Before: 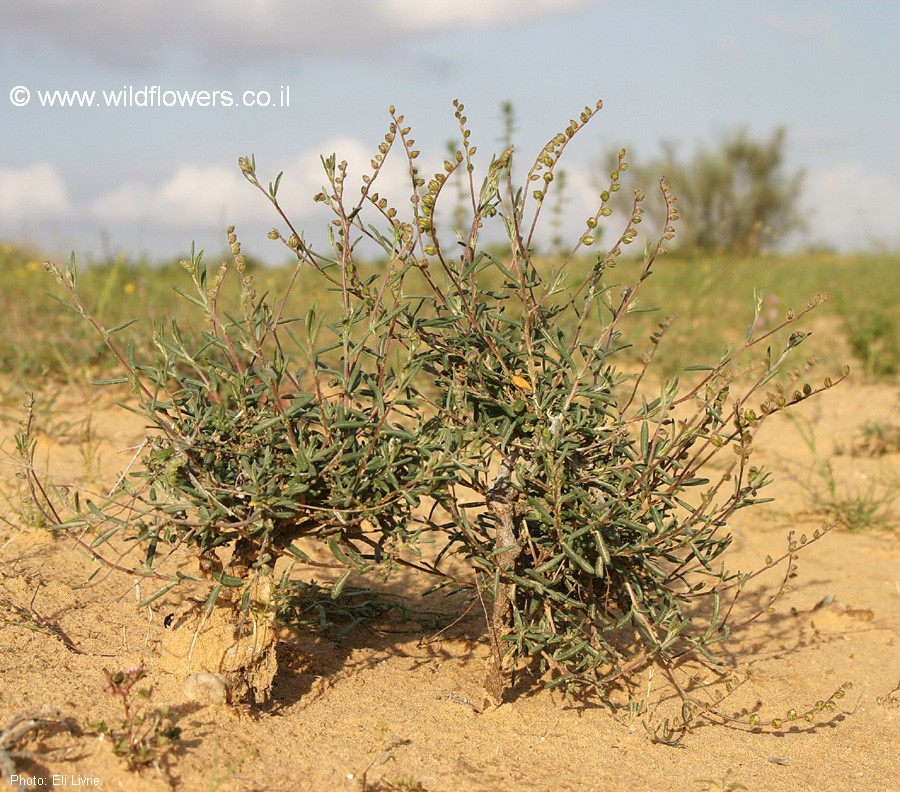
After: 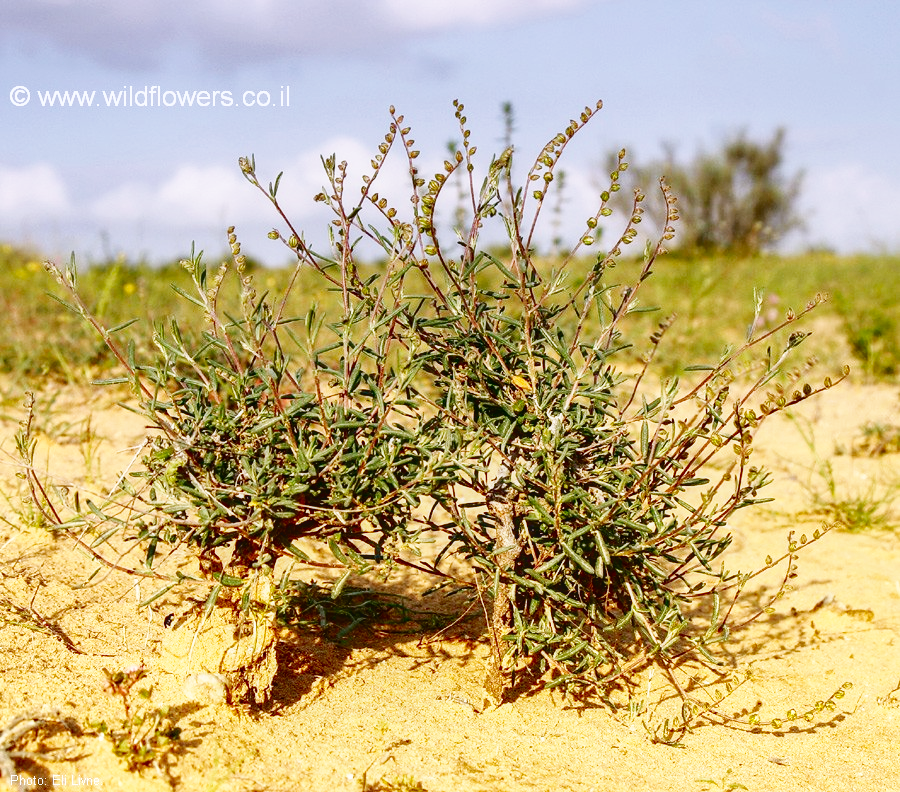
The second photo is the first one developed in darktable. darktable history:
graduated density: hue 238.83°, saturation 50%
base curve: curves: ch0 [(0, 0) (0.007, 0.004) (0.027, 0.03) (0.046, 0.07) (0.207, 0.54) (0.442, 0.872) (0.673, 0.972) (1, 1)], preserve colors none
contrast brightness saturation: contrast 0.19, brightness -0.24, saturation 0.11
local contrast: detail 115%
shadows and highlights: on, module defaults
